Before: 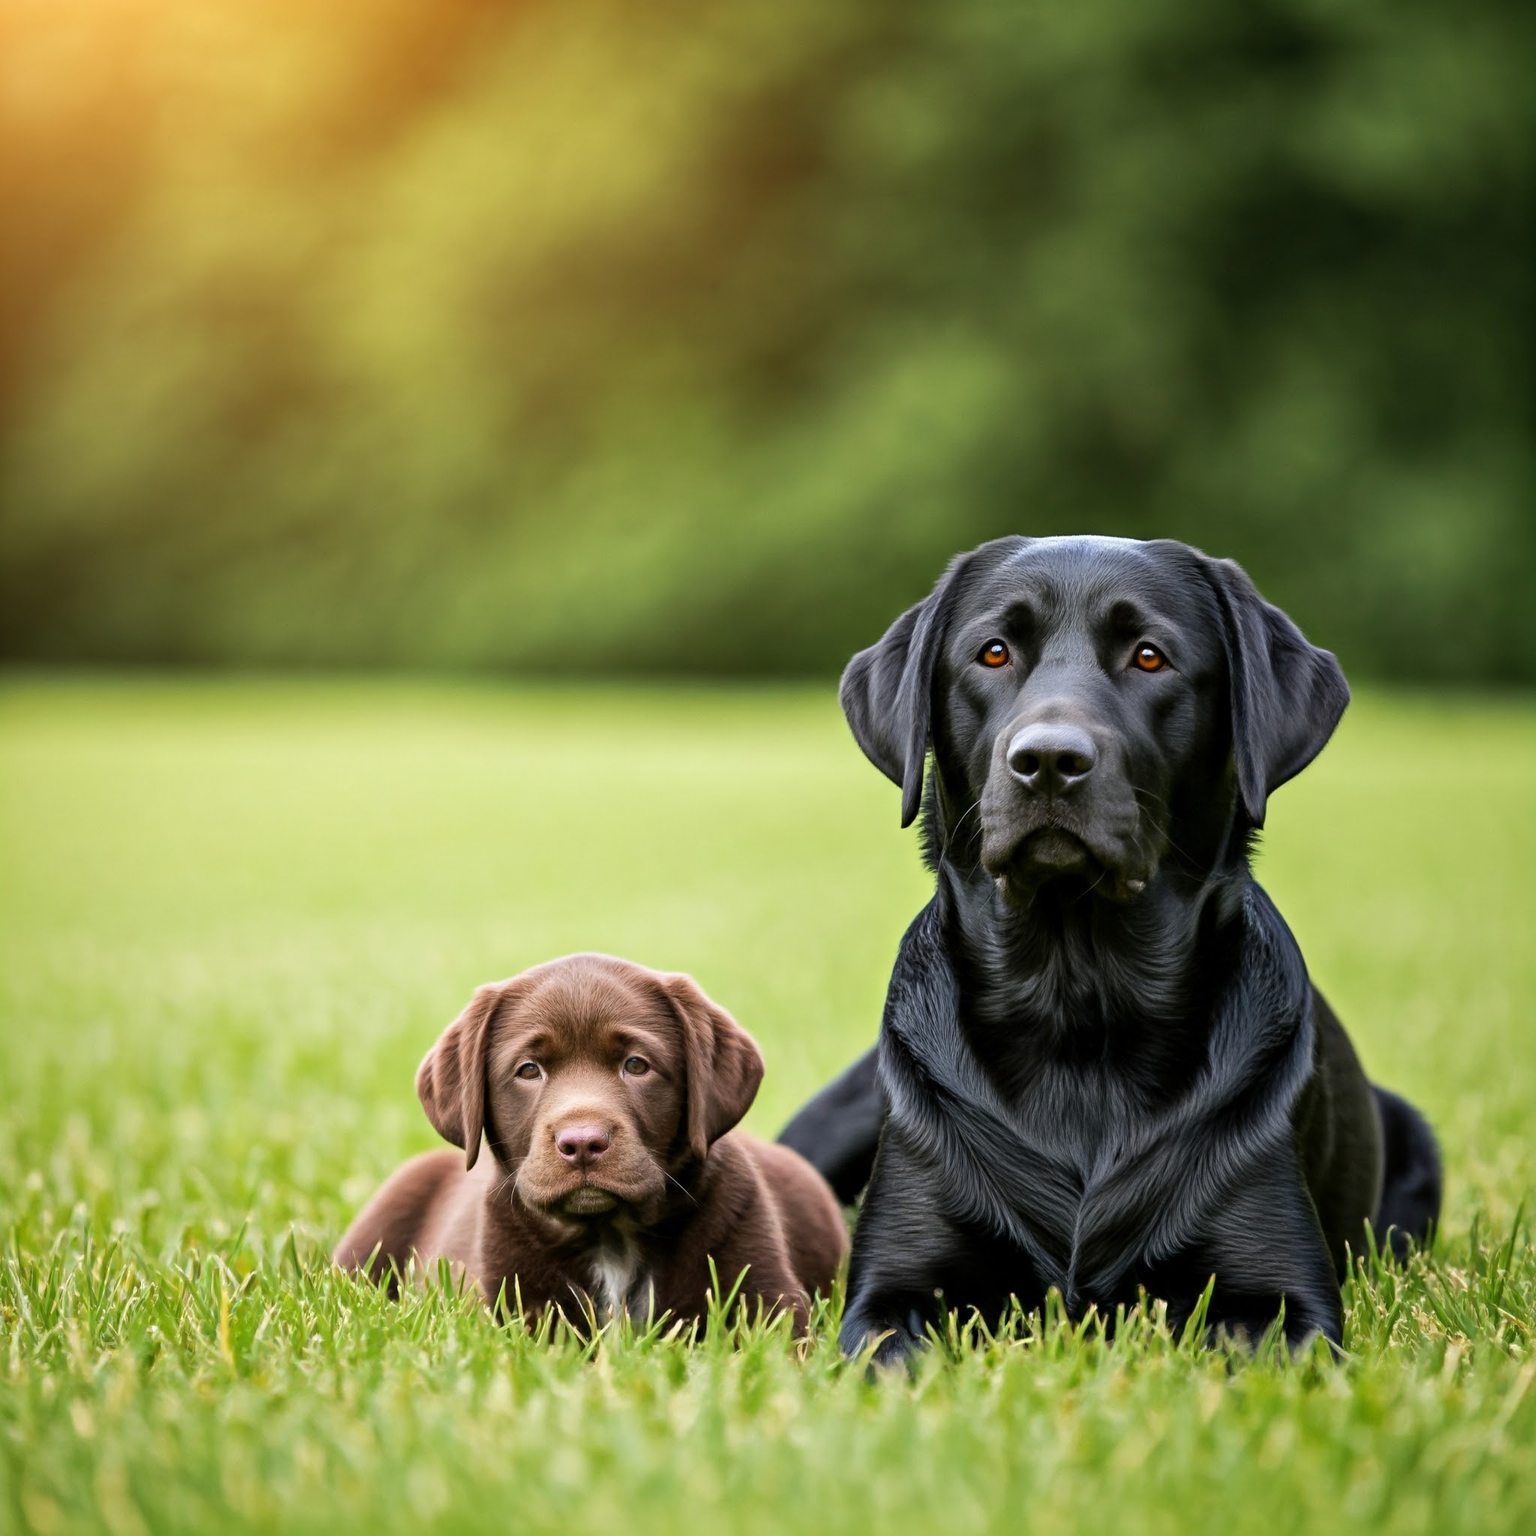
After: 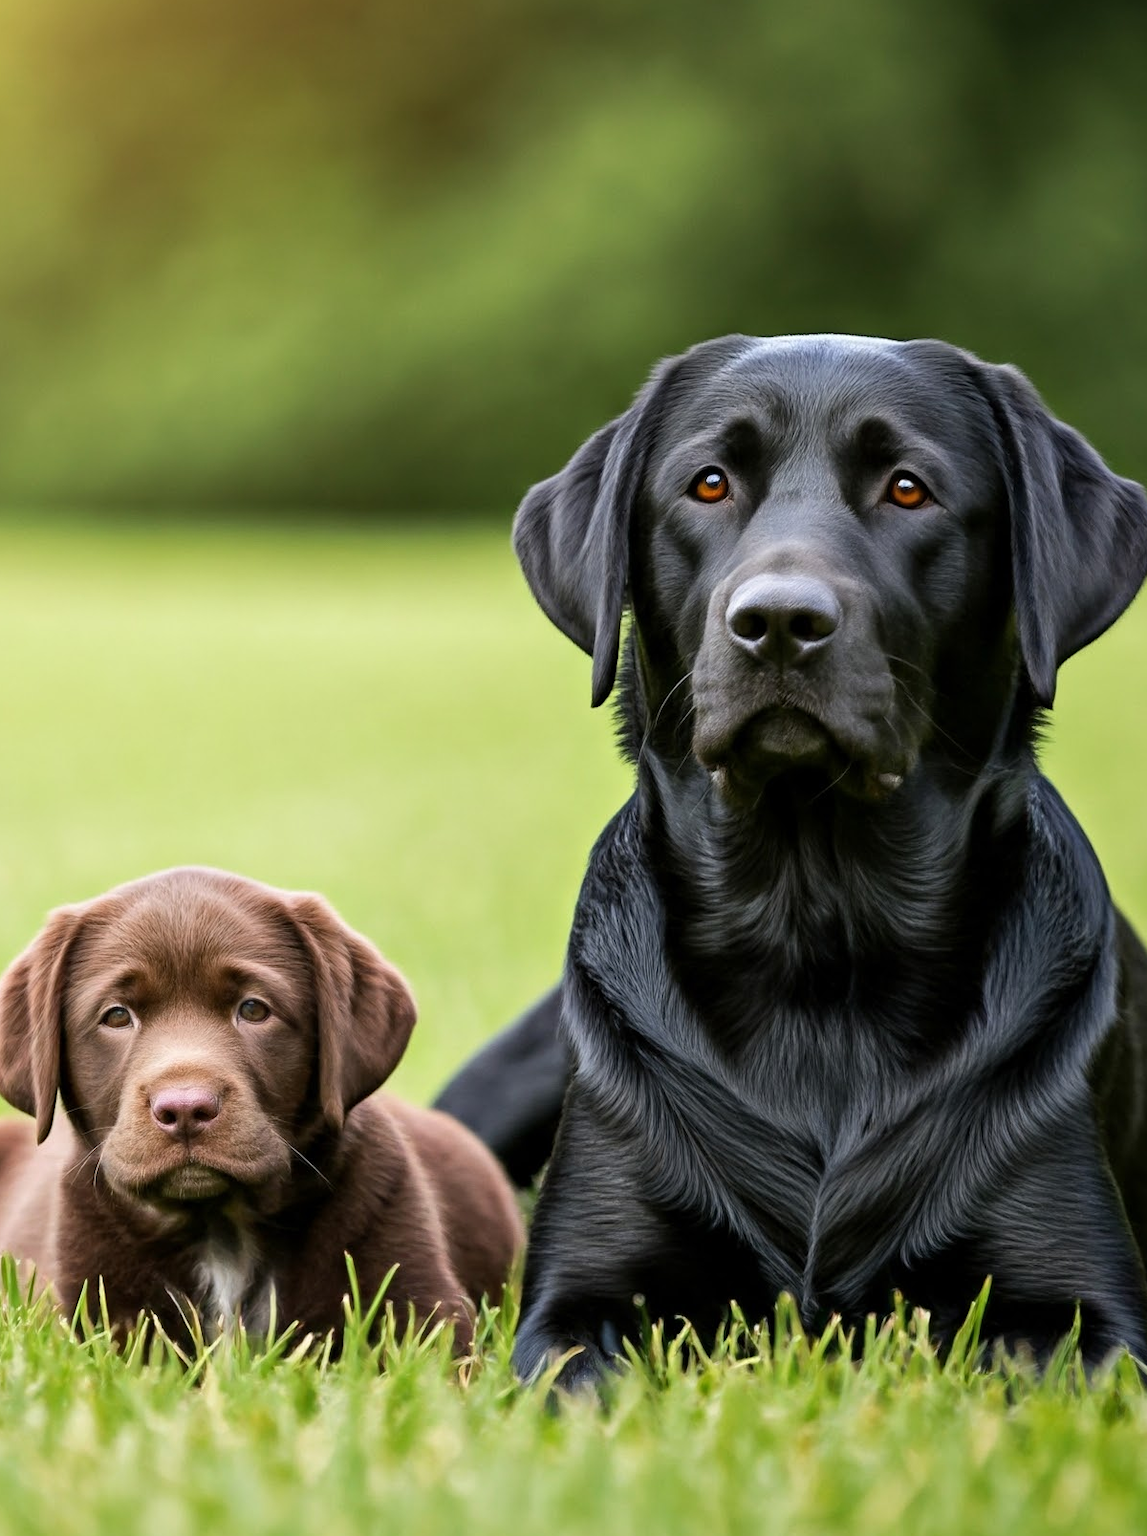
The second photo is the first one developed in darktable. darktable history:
crop and rotate: left 28.497%, top 17.81%, right 12.821%, bottom 3.716%
